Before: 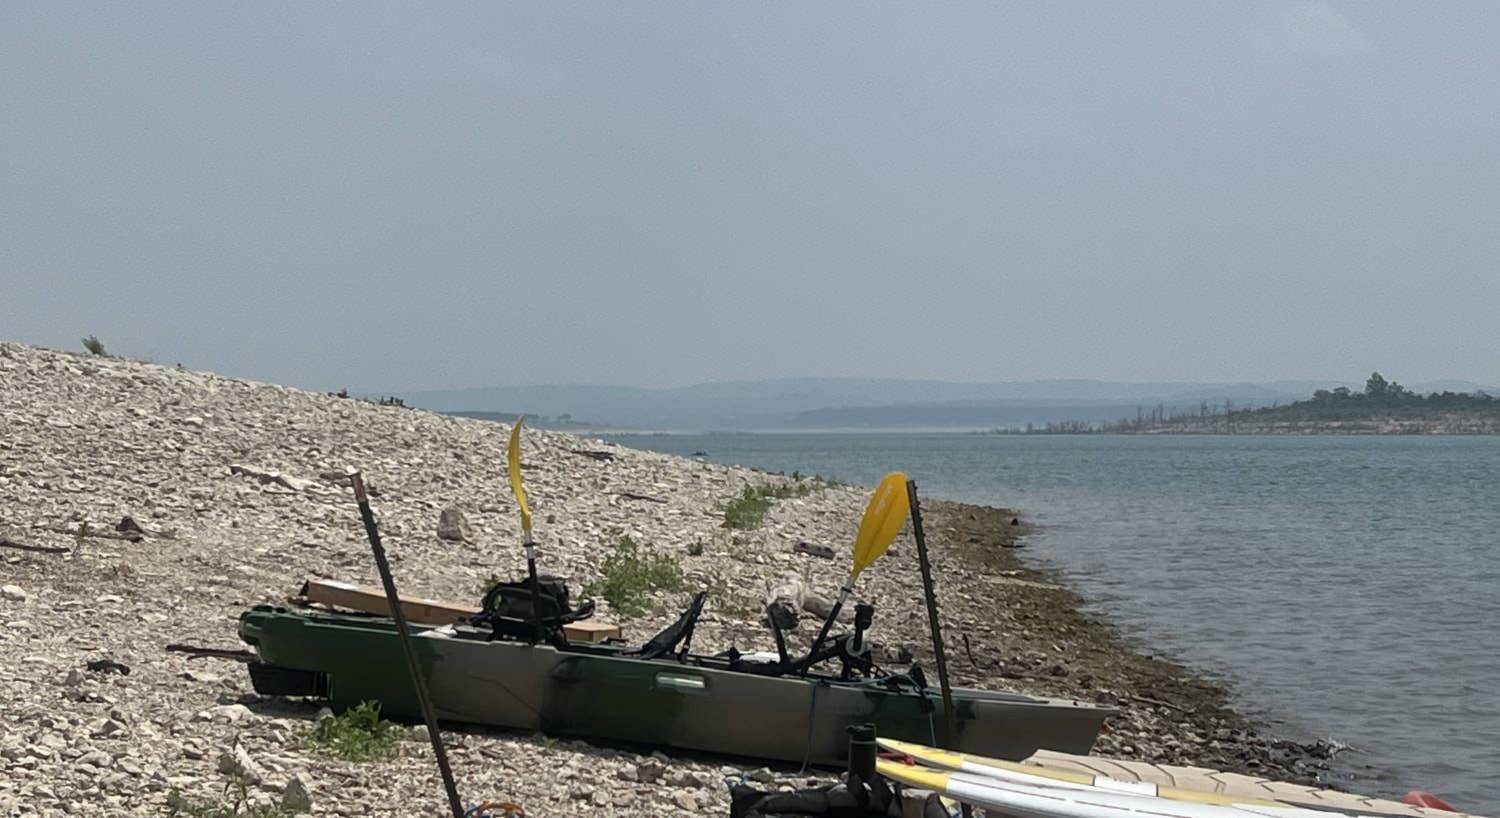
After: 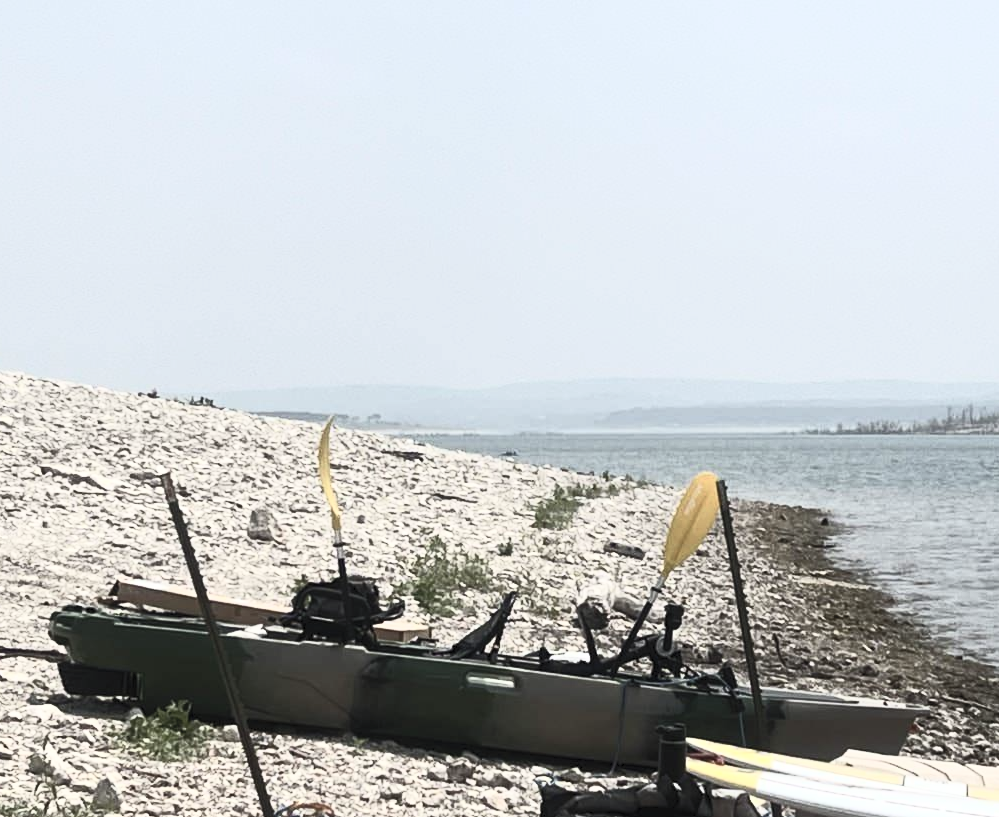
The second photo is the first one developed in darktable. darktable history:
crop and rotate: left 12.681%, right 20.67%
contrast brightness saturation: contrast 0.581, brightness 0.572, saturation -0.341
